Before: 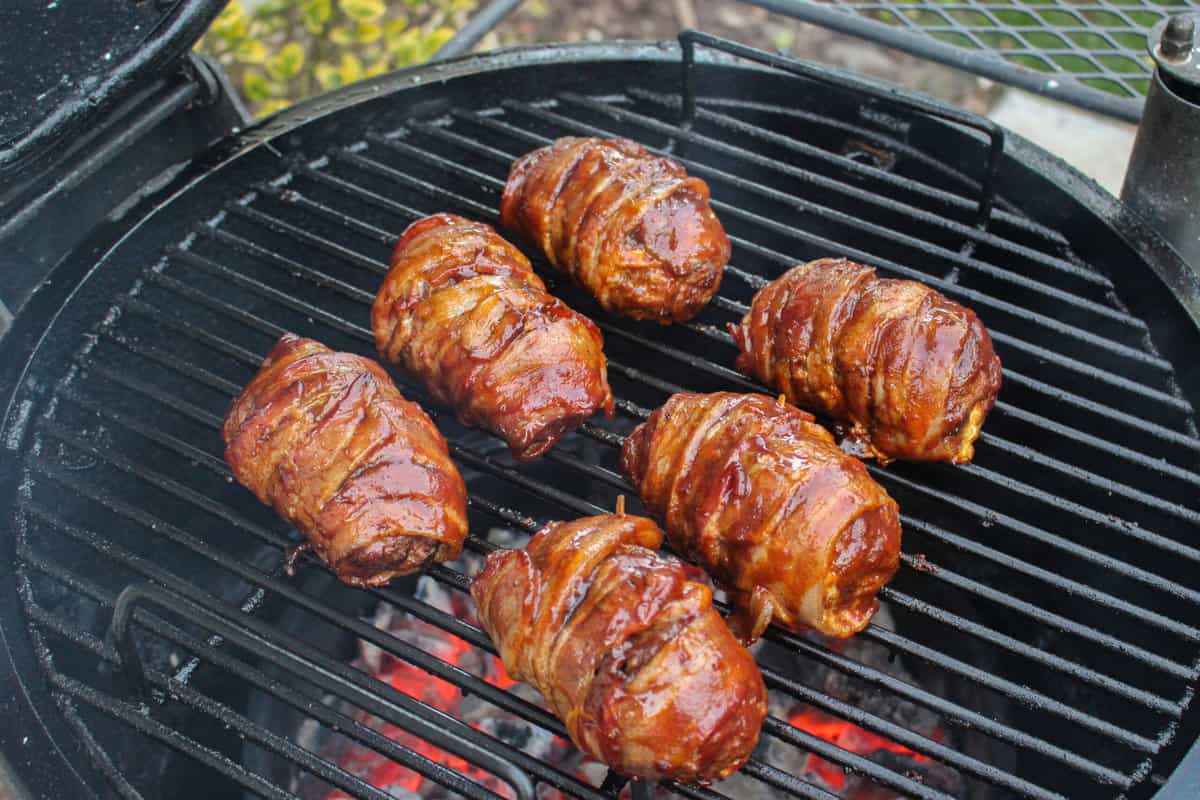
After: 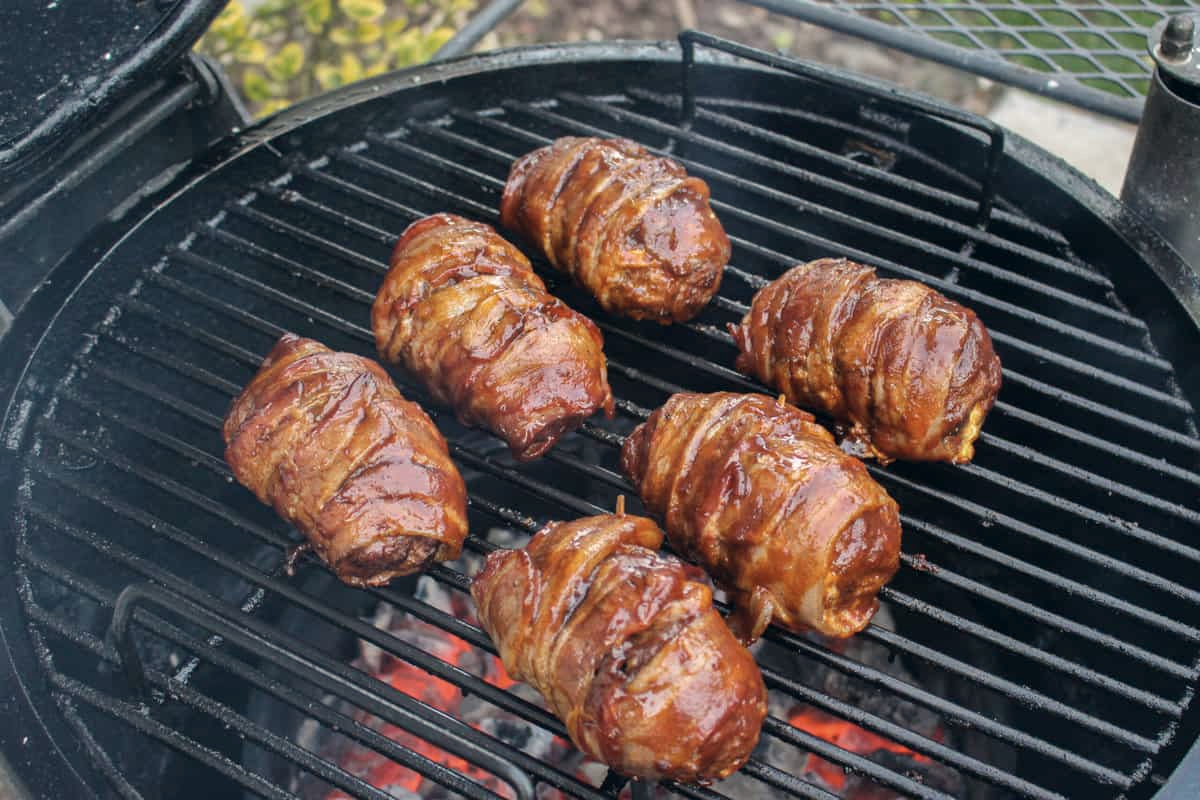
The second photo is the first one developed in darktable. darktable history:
color correction: highlights a* 2.85, highlights b* 4.99, shadows a* -2.77, shadows b* -4.85, saturation 0.787
